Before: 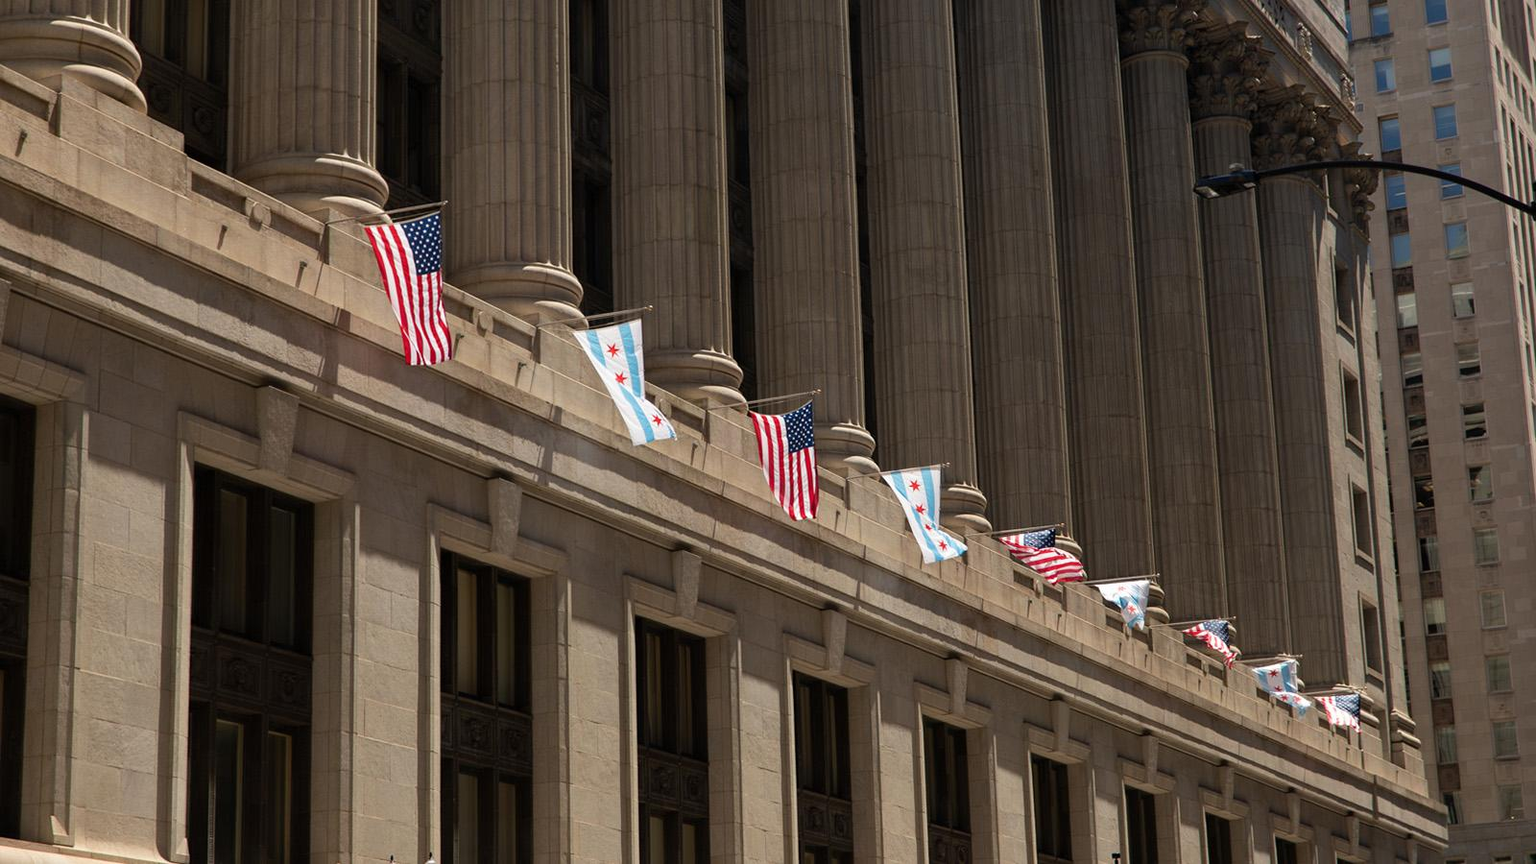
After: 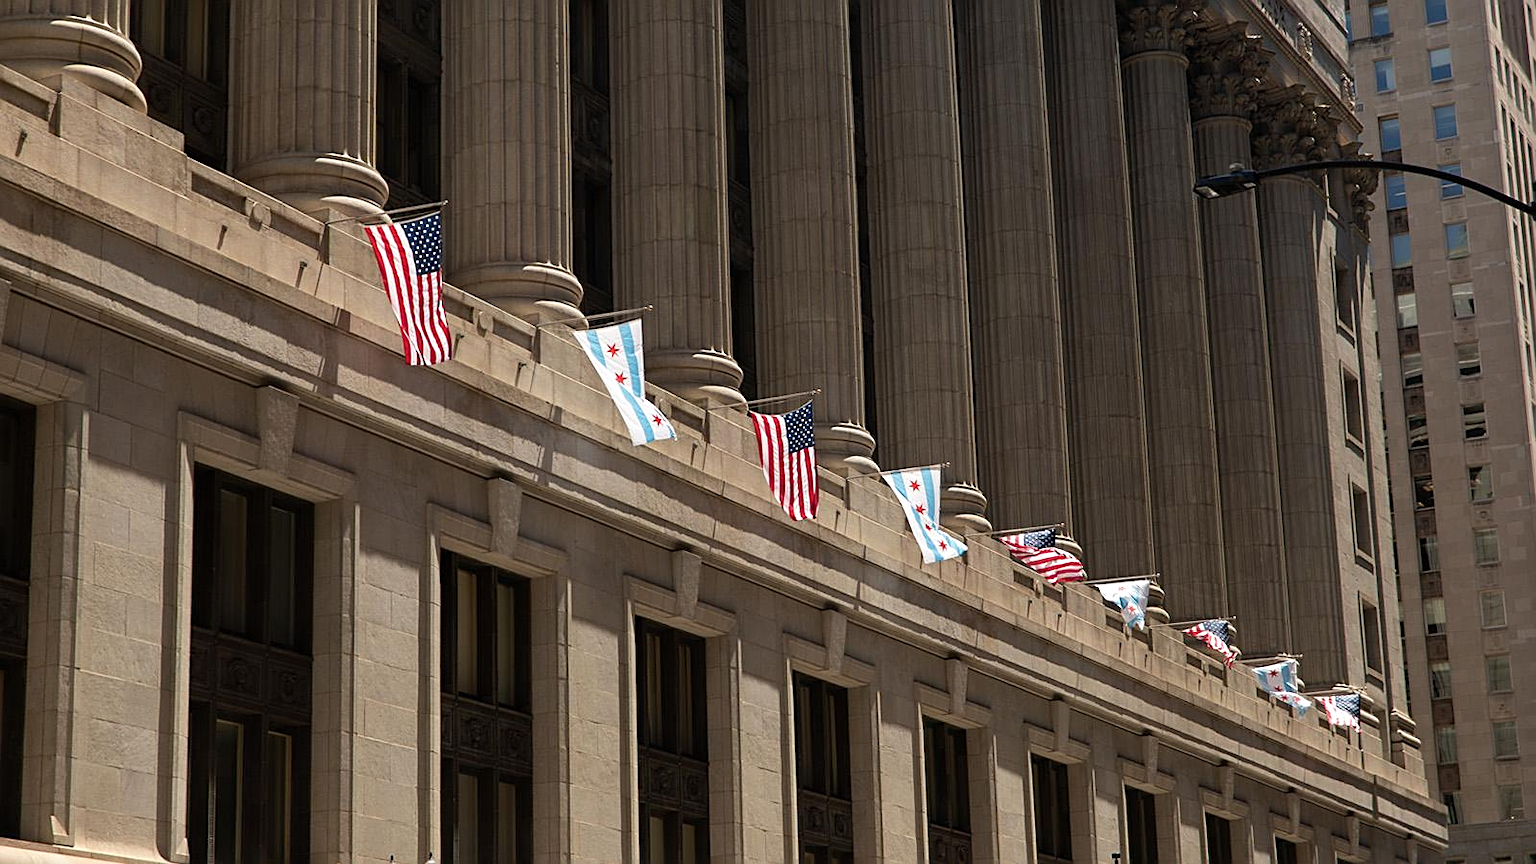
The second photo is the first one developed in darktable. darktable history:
sharpen: on, module defaults
shadows and highlights: shadows -11.87, white point adjustment 3.84, highlights 27.13
exposure: compensate highlight preservation false
